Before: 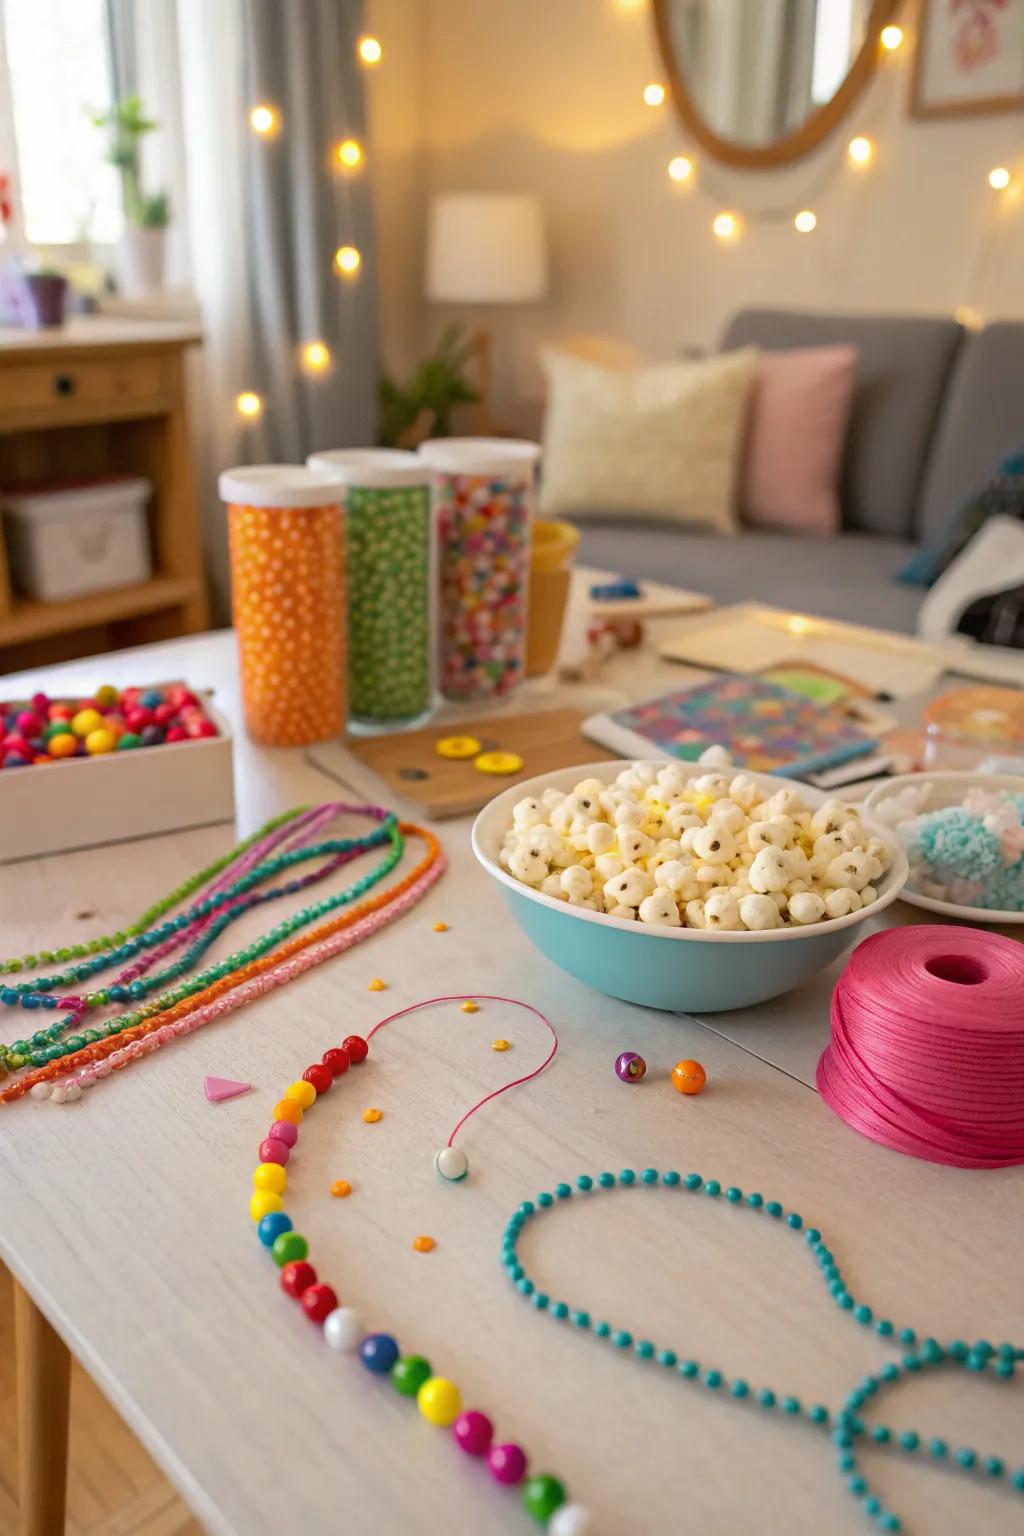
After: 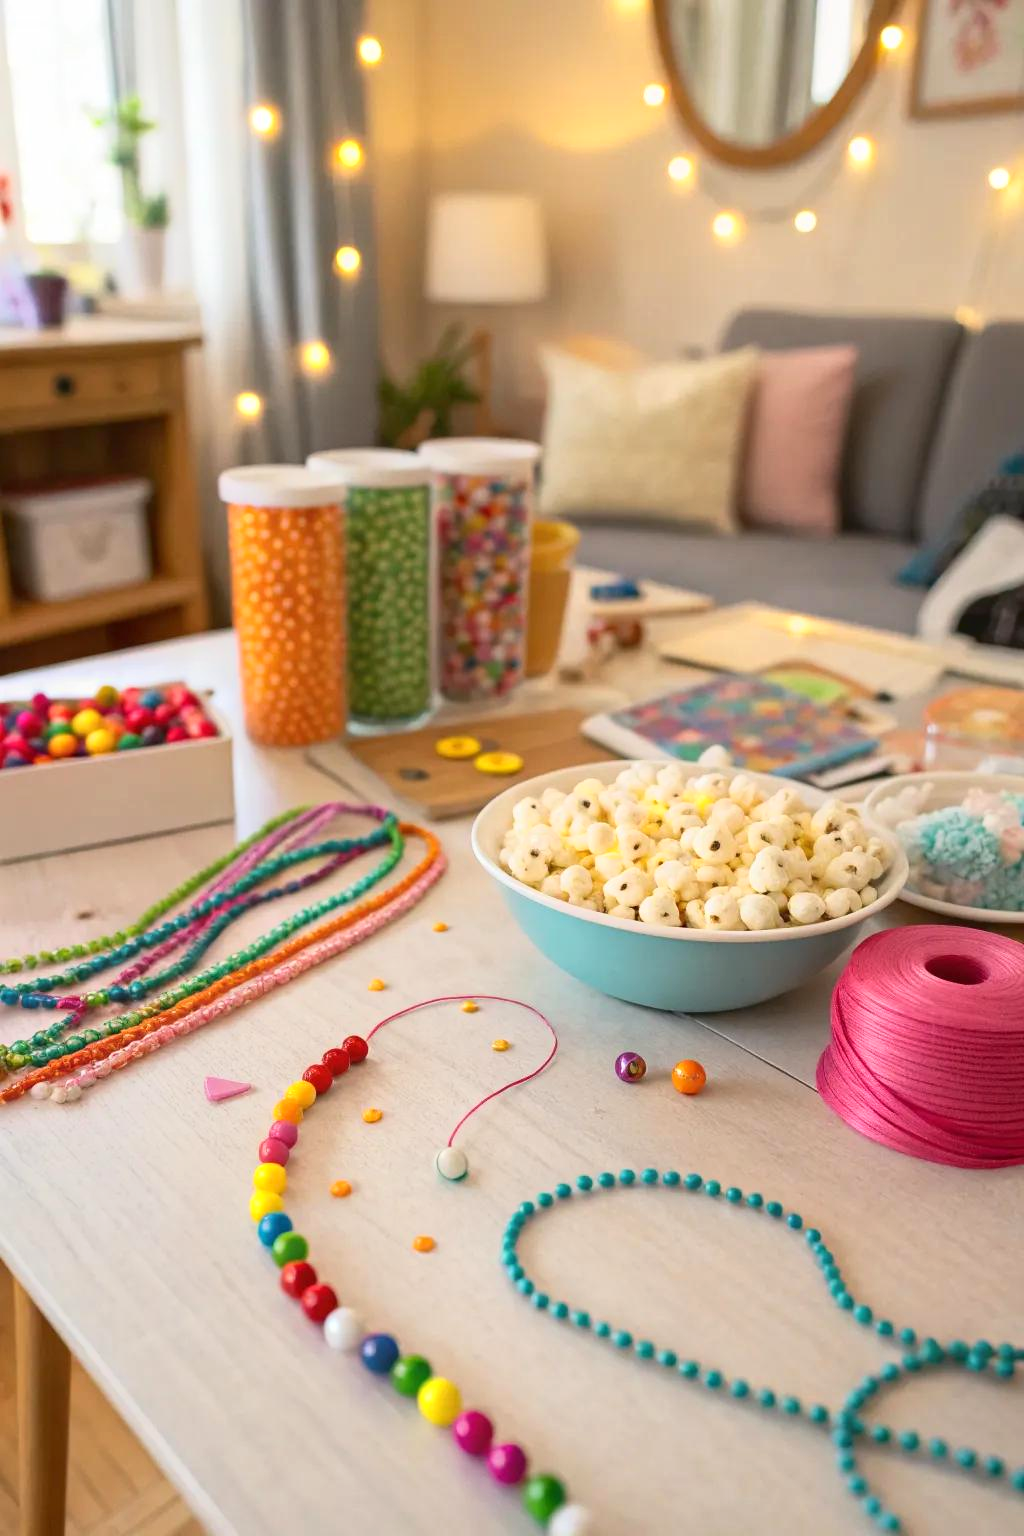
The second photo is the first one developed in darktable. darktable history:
tone curve: curves: ch0 [(0, 0) (0.003, 0.045) (0.011, 0.051) (0.025, 0.057) (0.044, 0.074) (0.069, 0.096) (0.1, 0.125) (0.136, 0.16) (0.177, 0.201) (0.224, 0.242) (0.277, 0.299) (0.335, 0.362) (0.399, 0.432) (0.468, 0.512) (0.543, 0.601) (0.623, 0.691) (0.709, 0.786) (0.801, 0.876) (0.898, 0.927) (1, 1)]
